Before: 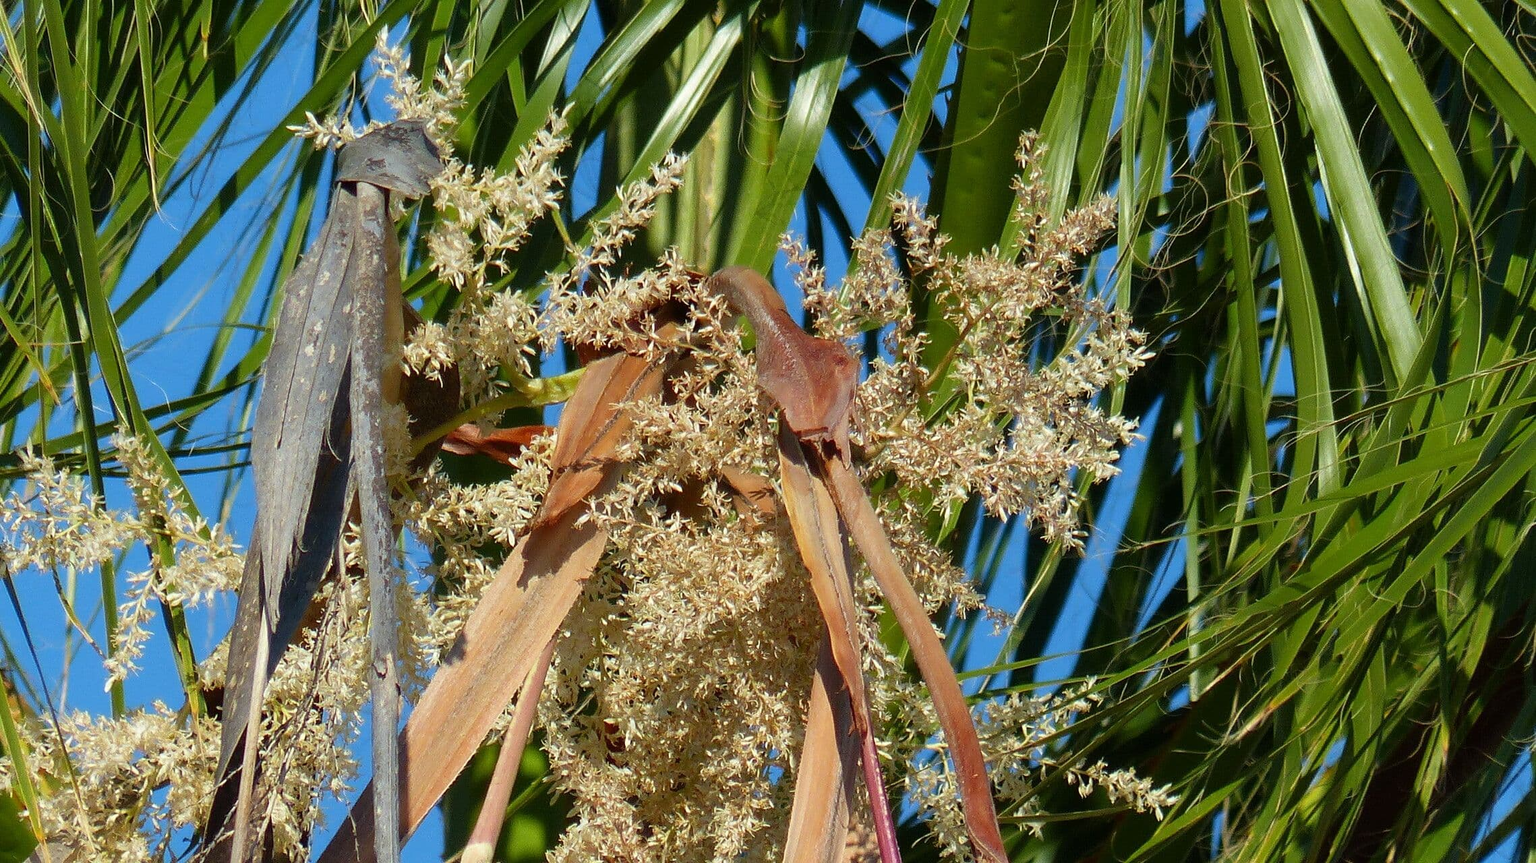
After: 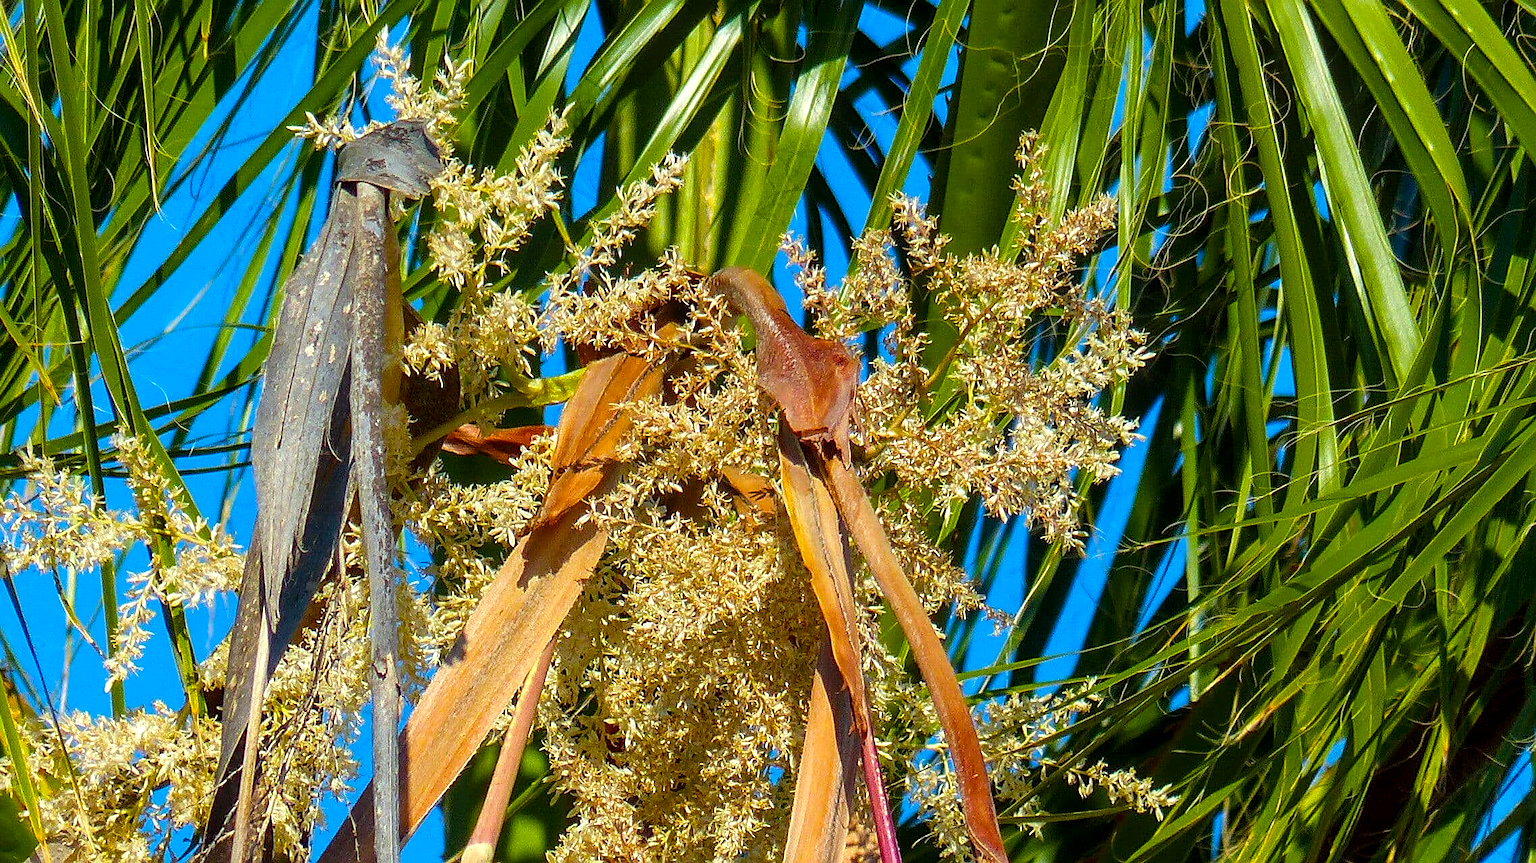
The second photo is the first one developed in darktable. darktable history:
exposure: exposure 0.203 EV, compensate highlight preservation false
sharpen: on, module defaults
local contrast: detail 130%
color balance rgb: linear chroma grading › global chroma 49.693%, perceptual saturation grading › global saturation 0.553%
